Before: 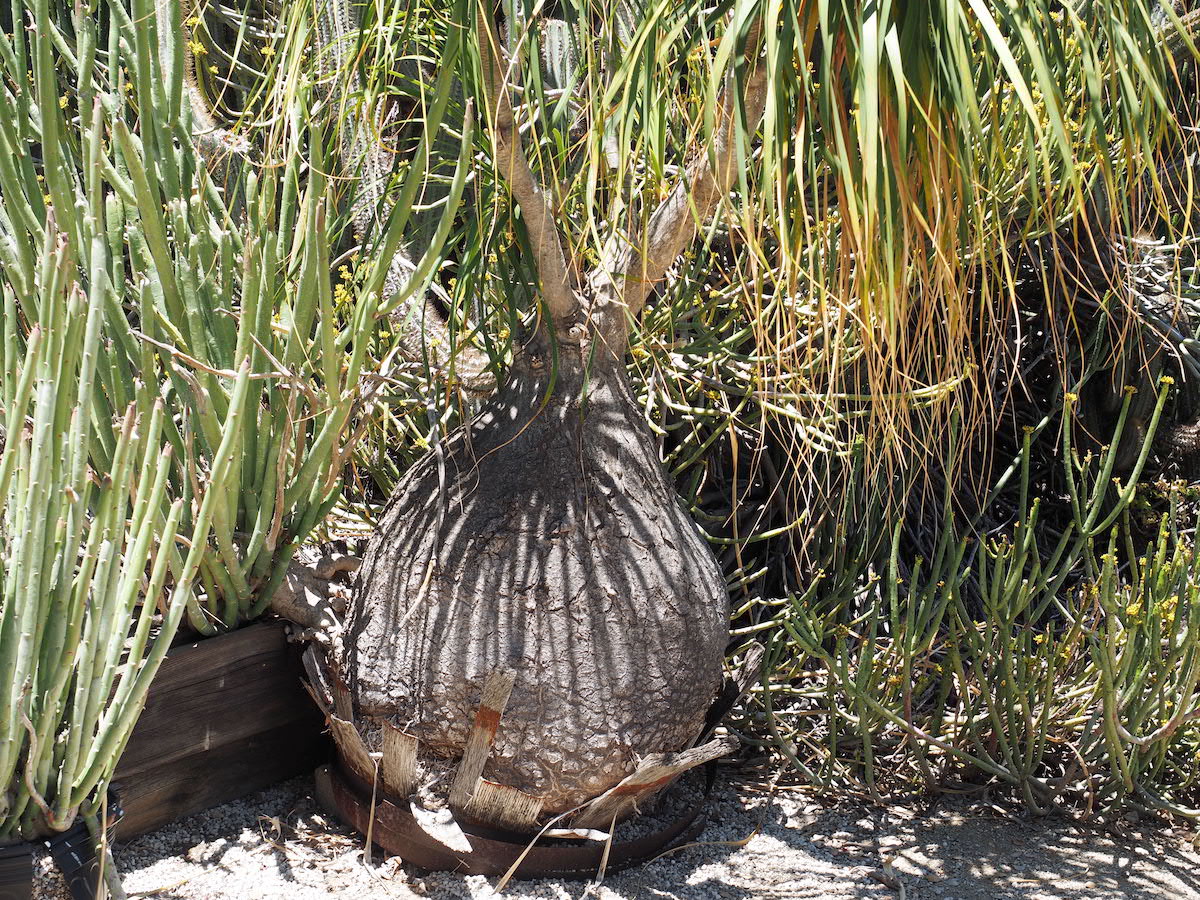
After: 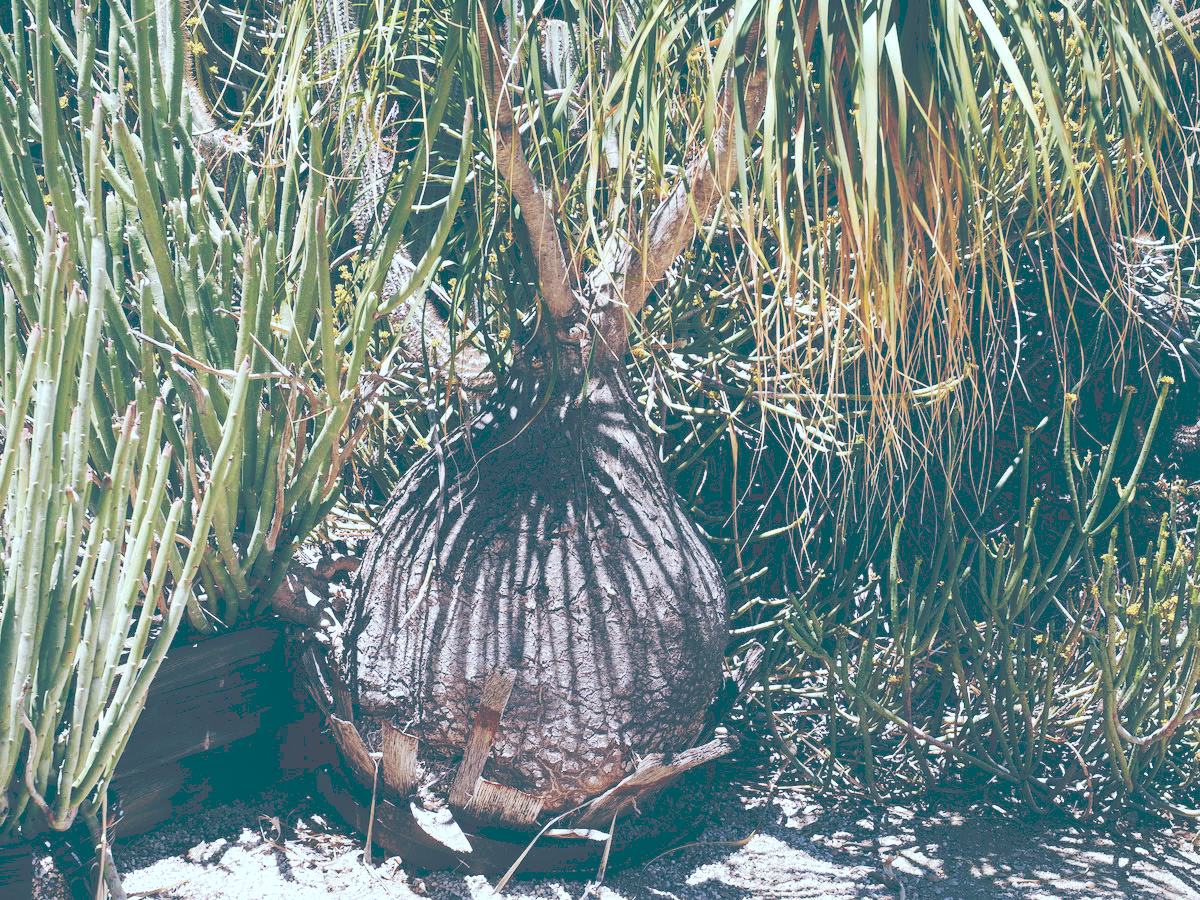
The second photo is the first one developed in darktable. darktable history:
tone curve: curves: ch0 [(0, 0) (0.003, 0.319) (0.011, 0.319) (0.025, 0.319) (0.044, 0.323) (0.069, 0.324) (0.1, 0.328) (0.136, 0.329) (0.177, 0.337) (0.224, 0.351) (0.277, 0.373) (0.335, 0.413) (0.399, 0.458) (0.468, 0.533) (0.543, 0.617) (0.623, 0.71) (0.709, 0.783) (0.801, 0.849) (0.898, 0.911) (1, 1)], preserve colors none
color look up table: target L [97.81, 83.56, 80.87, 76.84, 67.56, 63.32, 58.37, 51.36, 45.49, 23.32, 201.49, 89.4, 74.45, 74.7, 63.71, 62.06, 56.99, 40.57, 47.43, 37.3, 29.94, 29.92, 22.25, 13.78, 10.38, 91.9, 81.12, 74.64, 68.14, 63.23, 61.56, 62.66, 56.83, 44.03, 42.87, 44.64, 37.81, 39.27, 31.74, 33.65, 17.37, 14.37, 12.29, 99.09, 77.55, 66.65, 60.51, 42.81, 32.42], target a [-28.03, -44.25, -66.28, -12.15, -44.54, -12.22, -39.95, -24.56, -41.76, -60.4, 0, 8.37, 4.678, 23.92, 48.26, 13.99, 57.12, 64.36, 25.9, 2.087, 21.58, -2.724, 28.58, -37.02, -26.54, 13.05, 6.149, 31.24, 52.35, -0.275, 9.967, 56.37, 32.7, 27.27, 10.42, 21.99, 54.86, 56.13, 1.693, 31.77, -45.51, -35.67, -26.26, -13.85, -27.31, -10.69, -20.55, -28.6, -7.738], target b [76.29, -2.477, 57.48, -11.99, 21.04, 15.16, 37.08, 30.25, 7.692, -14.5, -0.001, 6.166, 56.19, 41.5, 1.358, 17.28, 40.87, 5.923, 23.4, -3.027, -5.698, -1.87, -11.74, -27.38, -32.99, -15.62, -34.98, -46.97, -40.69, -10.71, -34.11, -66.59, -75.92, -13.42, -66.52, -37.94, -20.58, -61.65, -18.31, -83.05, -26.35, -35.87, -47.04, -4.417, -27.33, -53.31, -29.05, -15.74, -39.13], num patches 49
